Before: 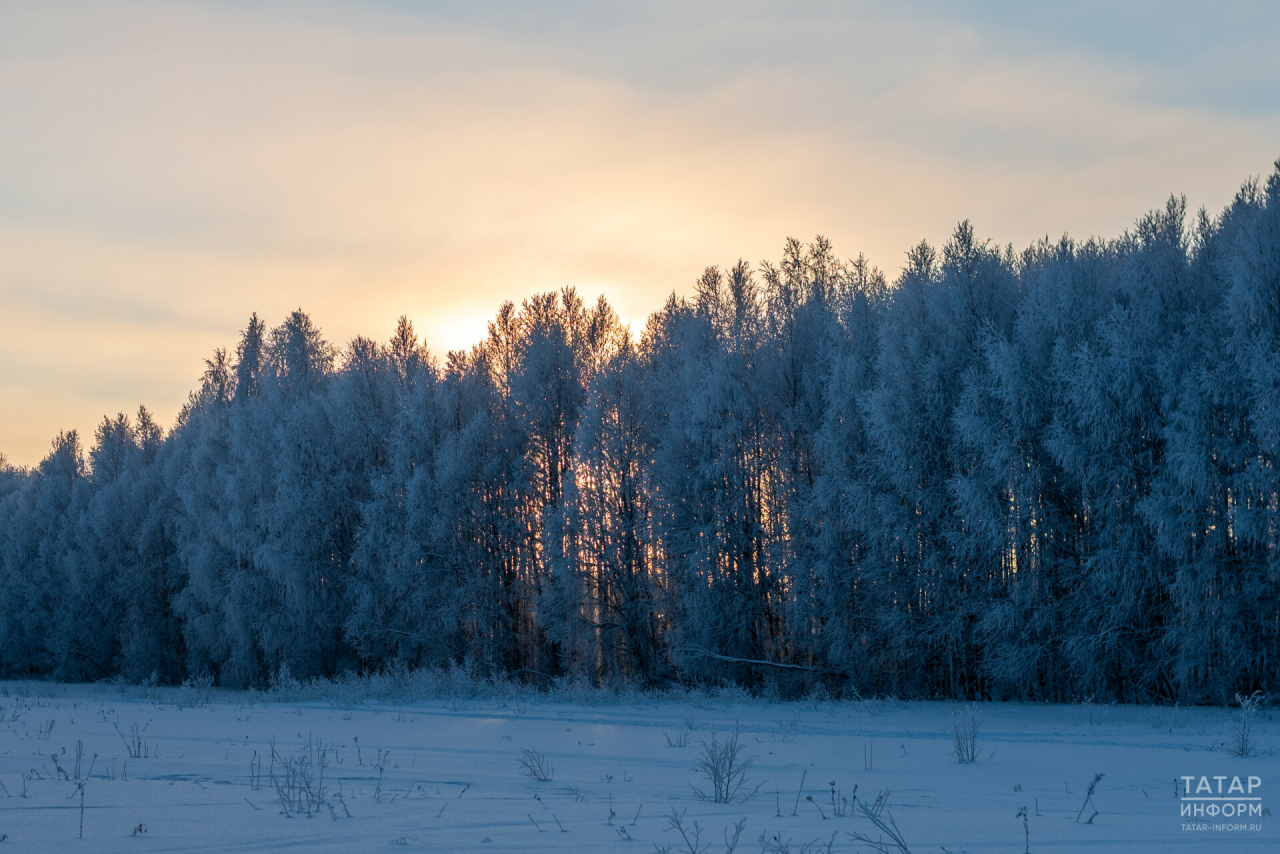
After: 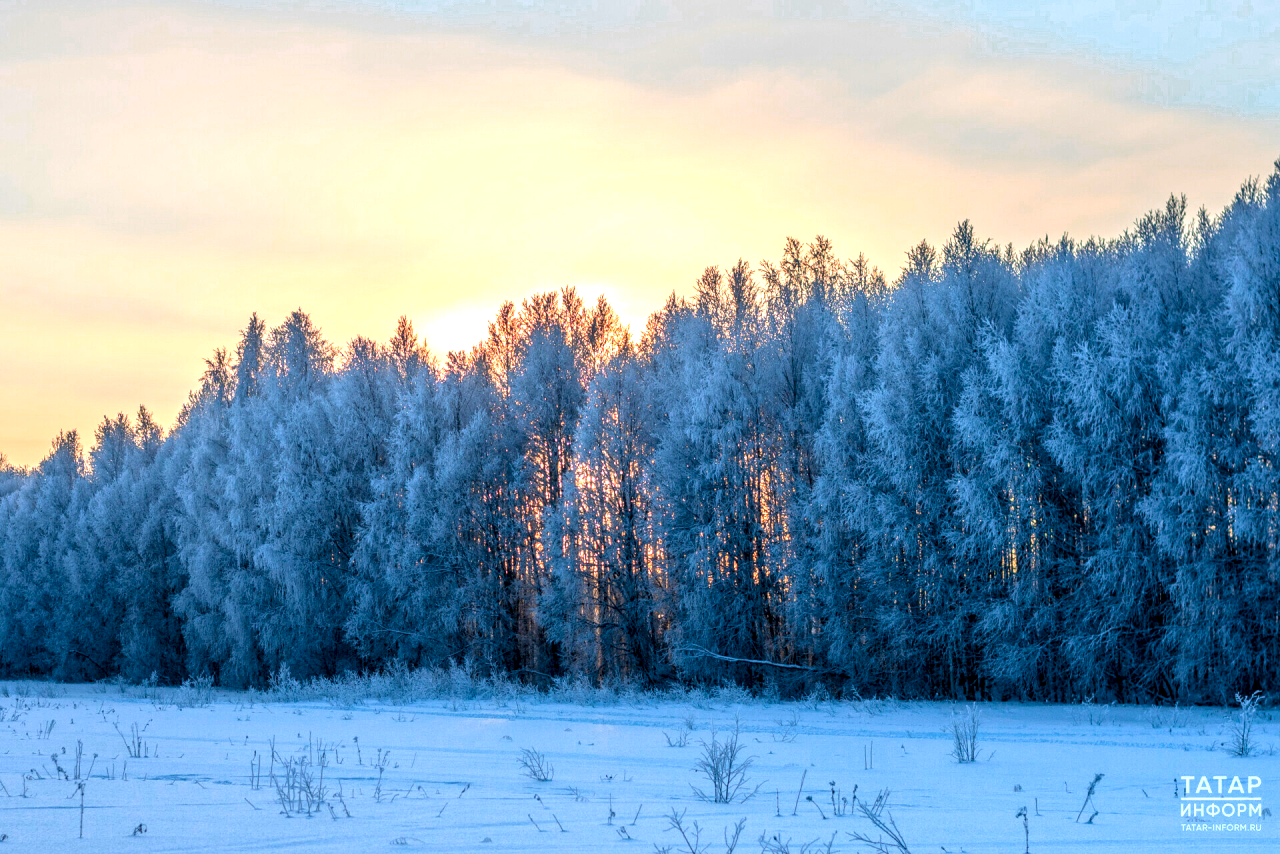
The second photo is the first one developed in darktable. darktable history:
exposure: exposure 0.566 EV, compensate highlight preservation false
color zones: curves: ch0 [(0.473, 0.374) (0.742, 0.784)]; ch1 [(0.354, 0.737) (0.742, 0.705)]; ch2 [(0.318, 0.421) (0.758, 0.532)]
local contrast: detail 130%
